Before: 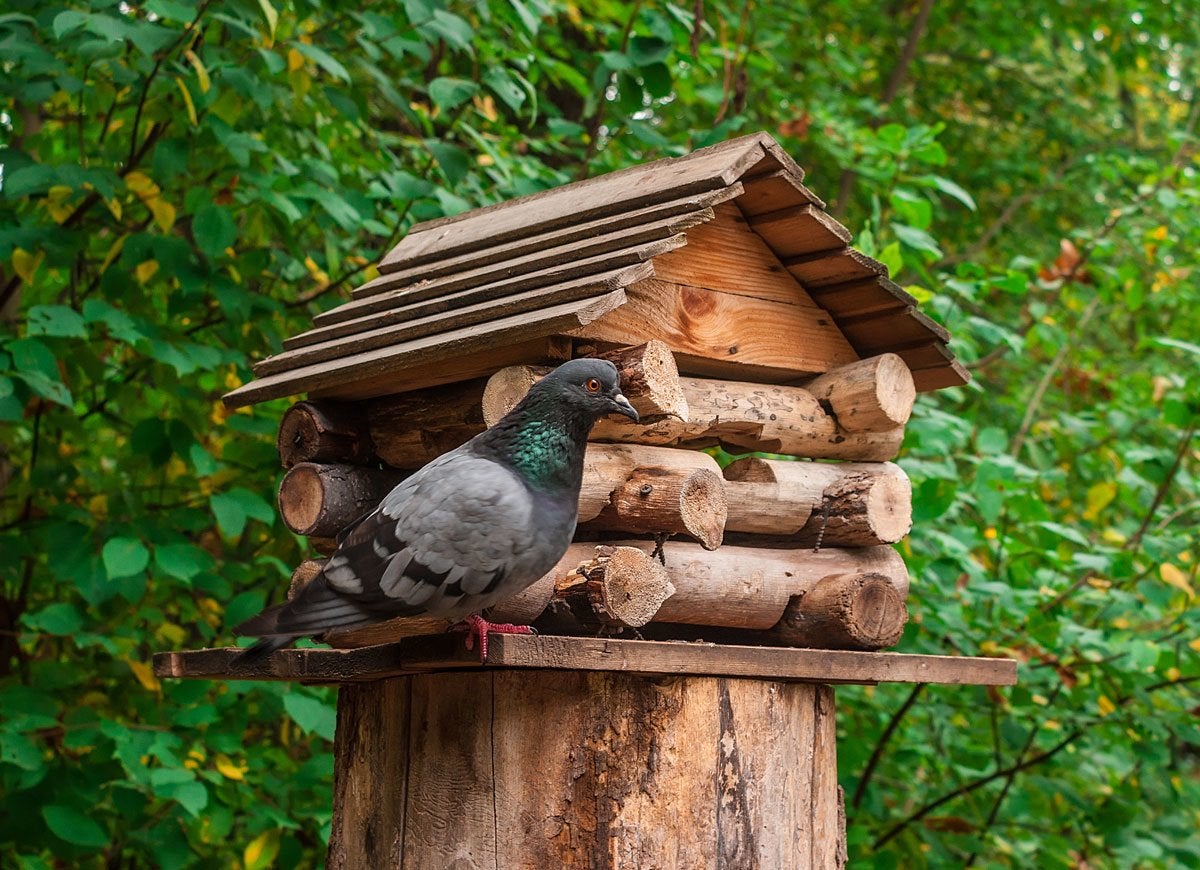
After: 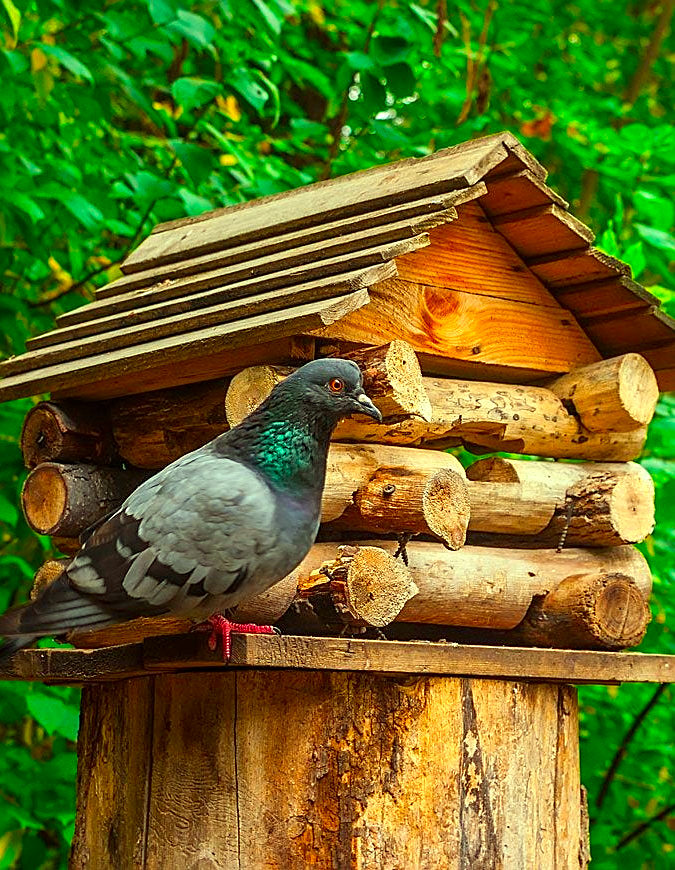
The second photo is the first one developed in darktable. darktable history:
crop: left 21.496%, right 22.254%
color correction: highlights a* -10.77, highlights b* 9.8, saturation 1.72
sharpen: on, module defaults
exposure: exposure 0.367 EV, compensate highlight preservation false
